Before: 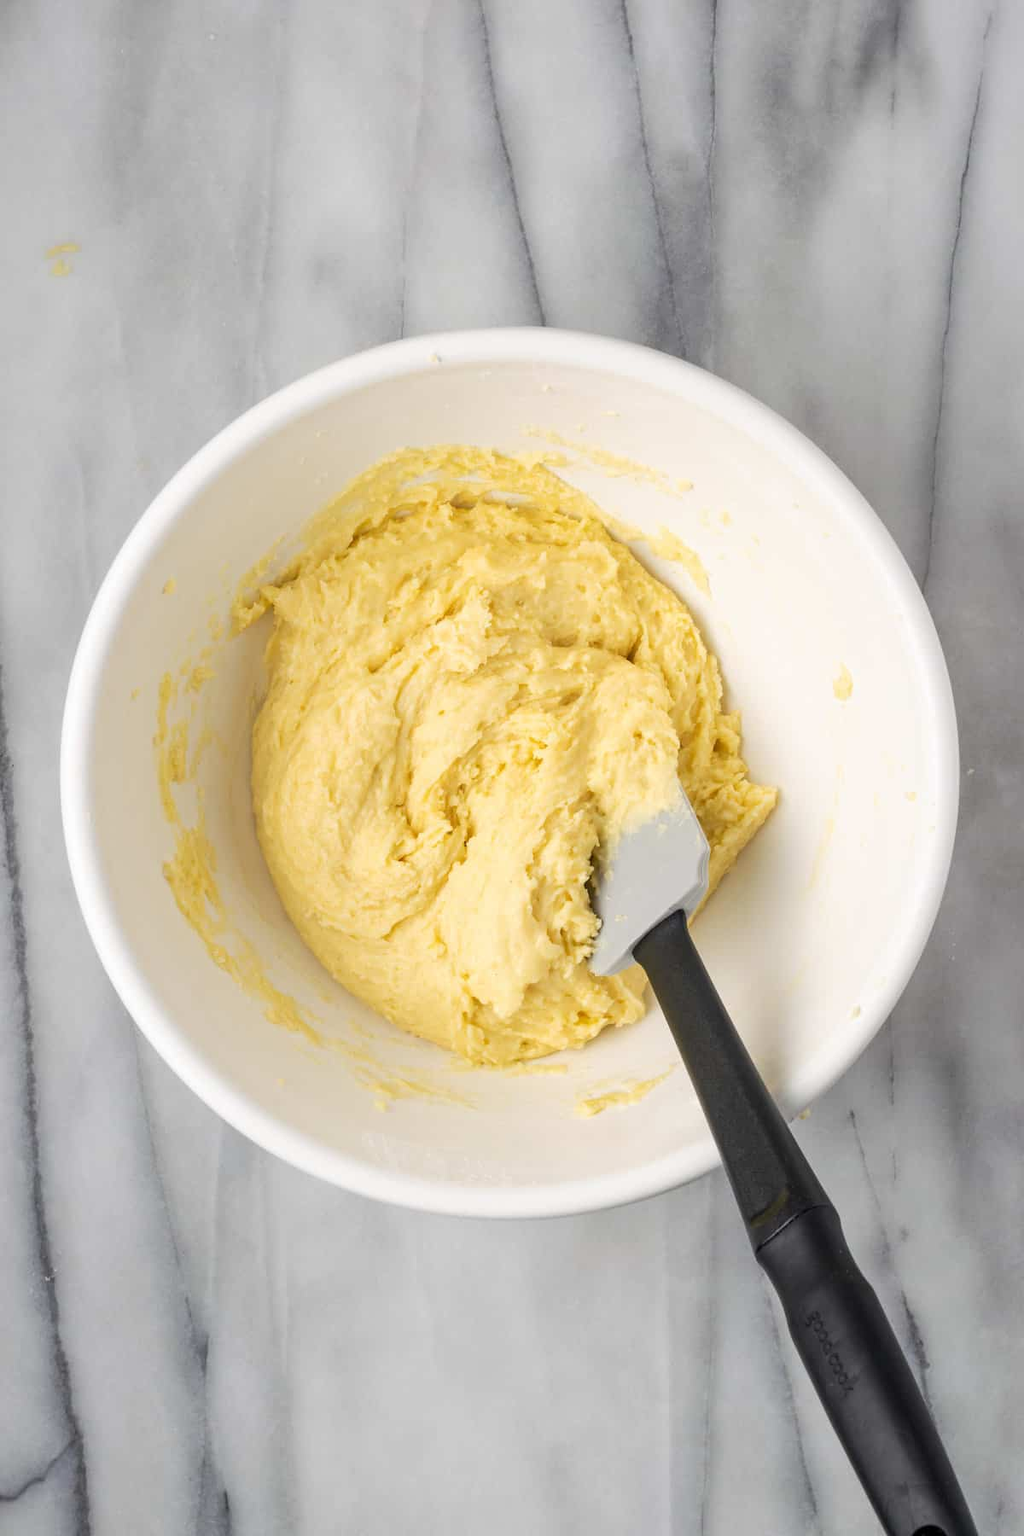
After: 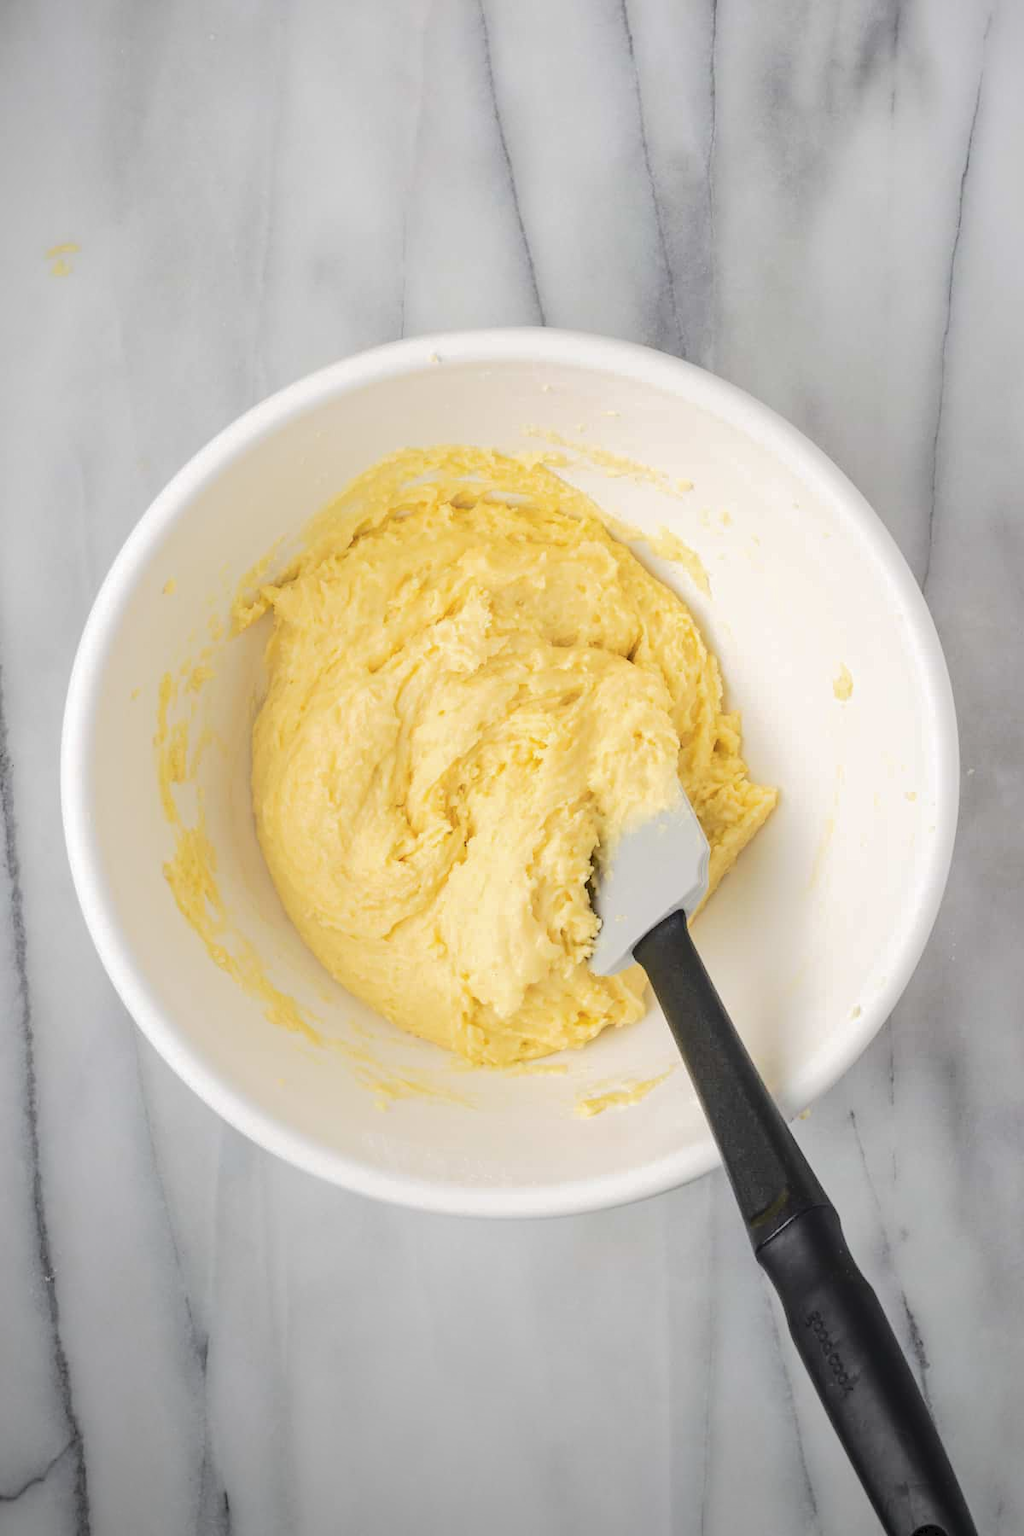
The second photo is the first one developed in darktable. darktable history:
vignetting: fall-off radius 61.12%, center (0.22, -0.242)
tone curve: curves: ch0 [(0, 0) (0.003, 0.077) (0.011, 0.08) (0.025, 0.083) (0.044, 0.095) (0.069, 0.106) (0.1, 0.12) (0.136, 0.144) (0.177, 0.185) (0.224, 0.231) (0.277, 0.297) (0.335, 0.382) (0.399, 0.471) (0.468, 0.553) (0.543, 0.623) (0.623, 0.689) (0.709, 0.75) (0.801, 0.81) (0.898, 0.873) (1, 1)], color space Lab, independent channels, preserve colors none
